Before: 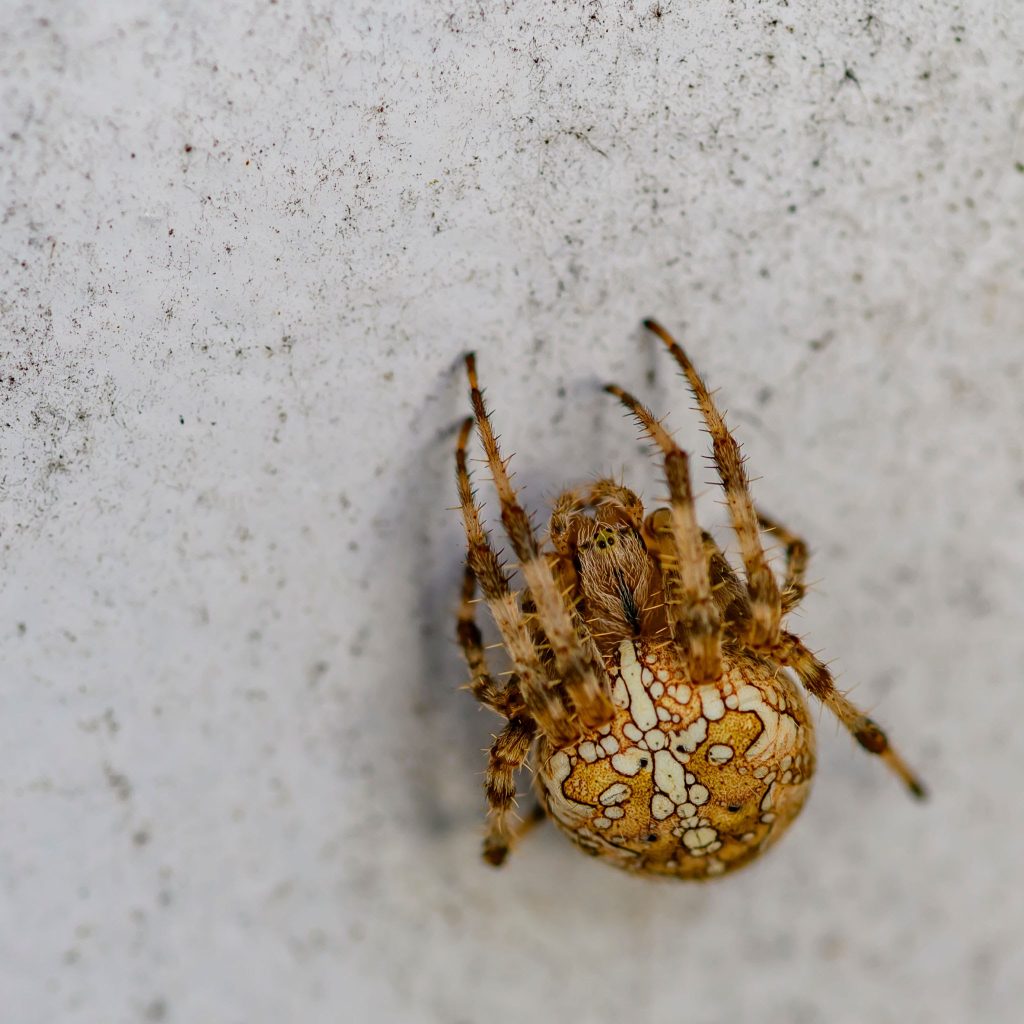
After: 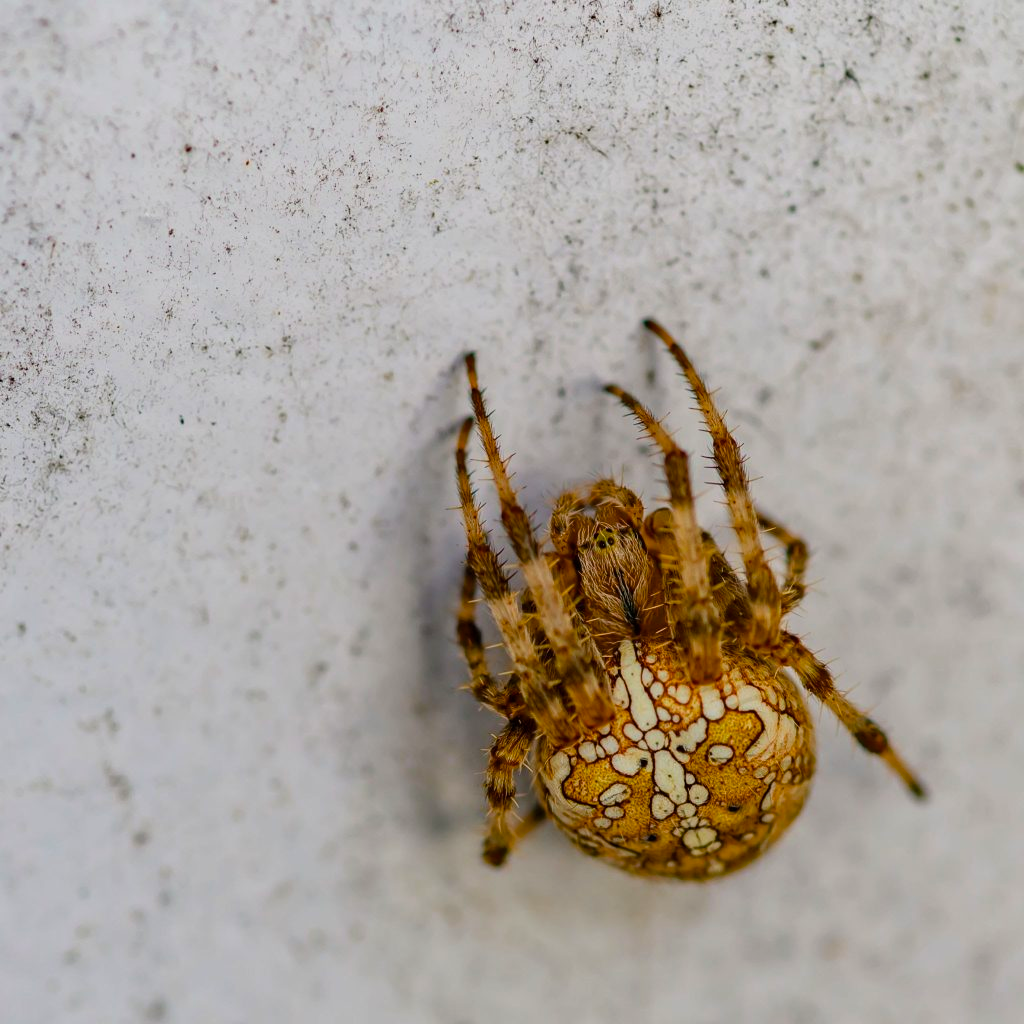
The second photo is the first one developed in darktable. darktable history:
color balance rgb "[intense colors]": linear chroma grading › shadows -8%, linear chroma grading › global chroma 10%, perceptual saturation grading › global saturation 2%, perceptual saturation grading › highlights -2%, perceptual saturation grading › mid-tones 4%, perceptual saturation grading › shadows 8%, perceptual brilliance grading › global brilliance 2%, perceptual brilliance grading › highlights -4%, global vibrance 16%, saturation formula JzAzBz (2021)
